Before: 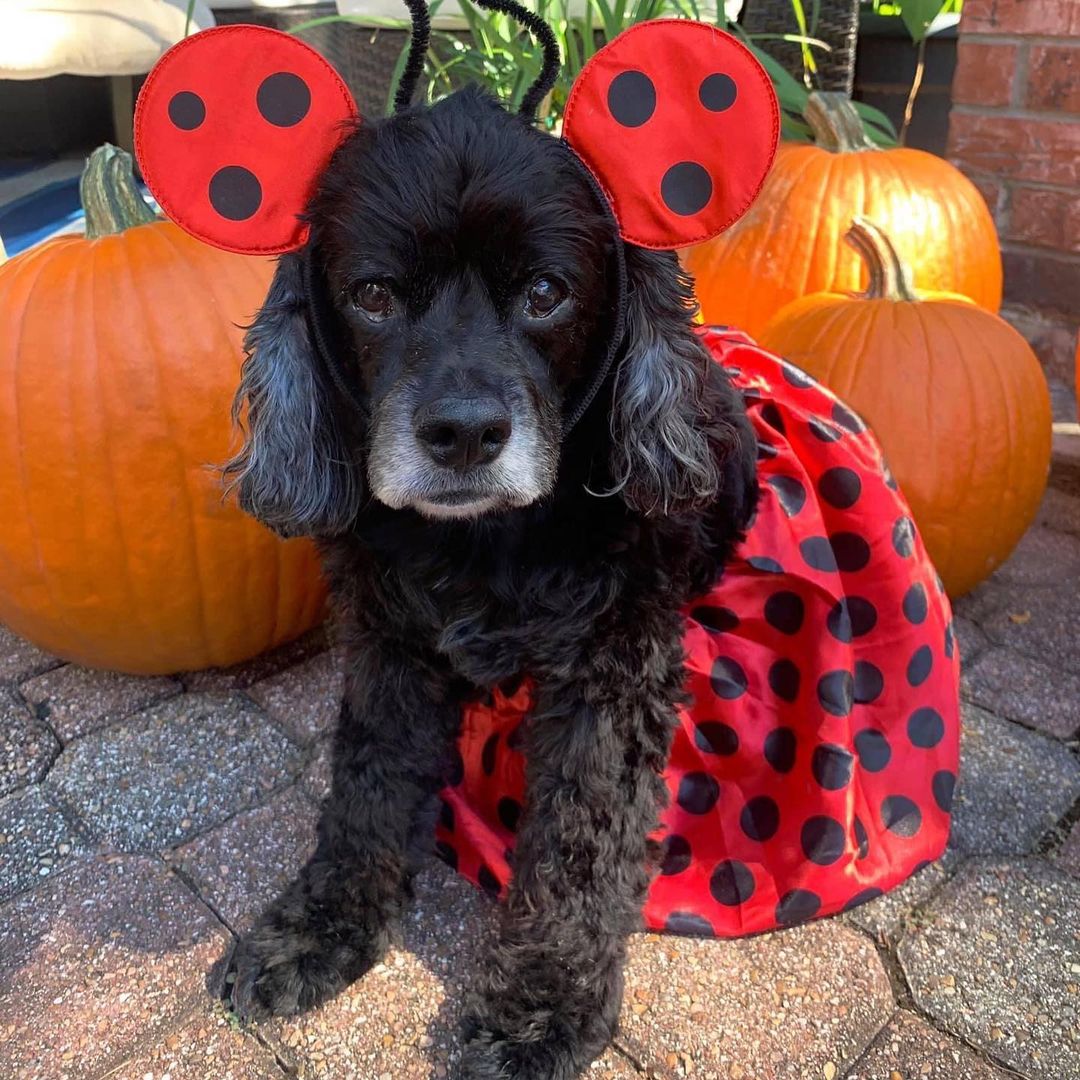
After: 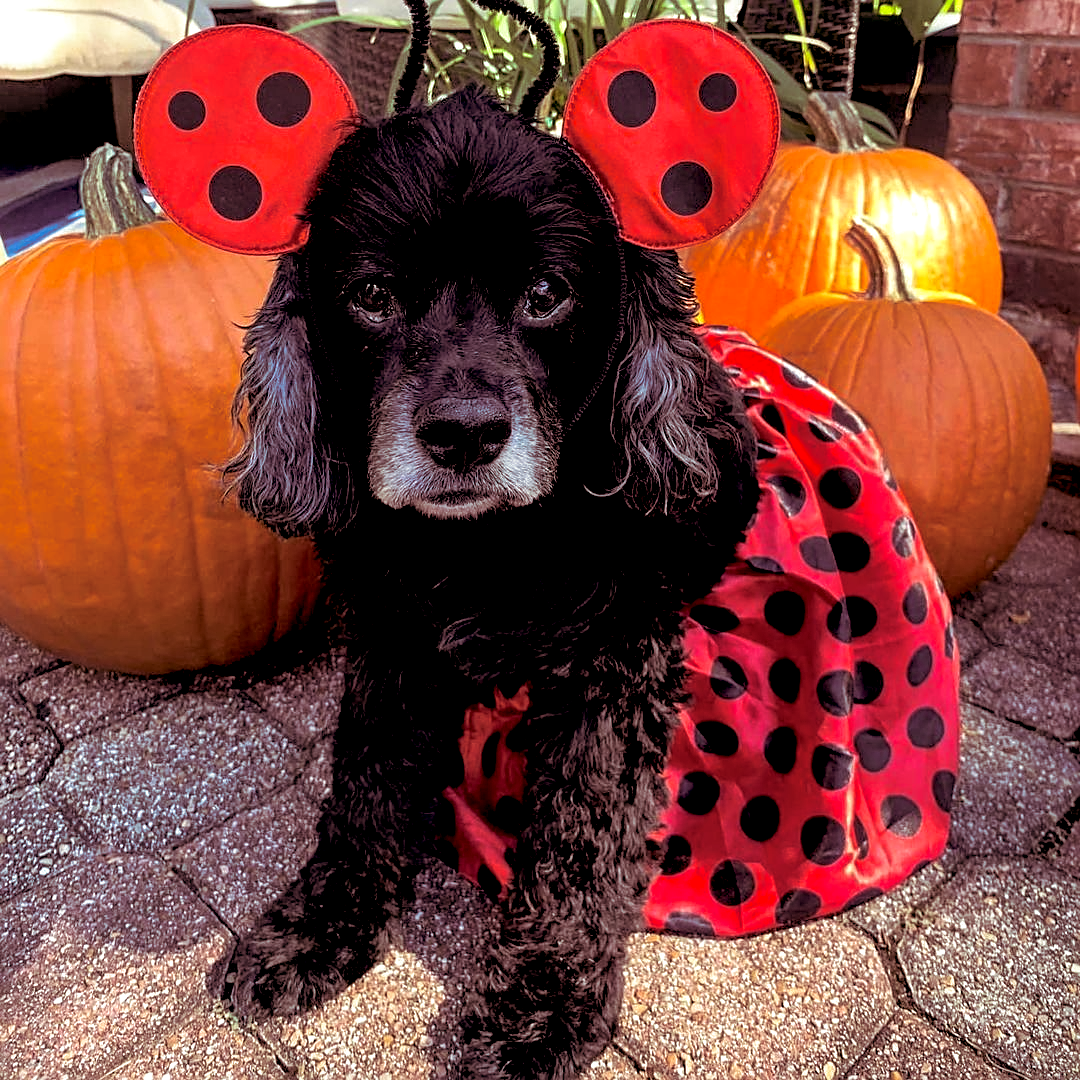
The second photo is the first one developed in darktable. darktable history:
local contrast: on, module defaults
exposure: black level correction 0.025, exposure 0.182 EV, compensate highlight preservation false
sharpen: on, module defaults
split-toning: on, module defaults
